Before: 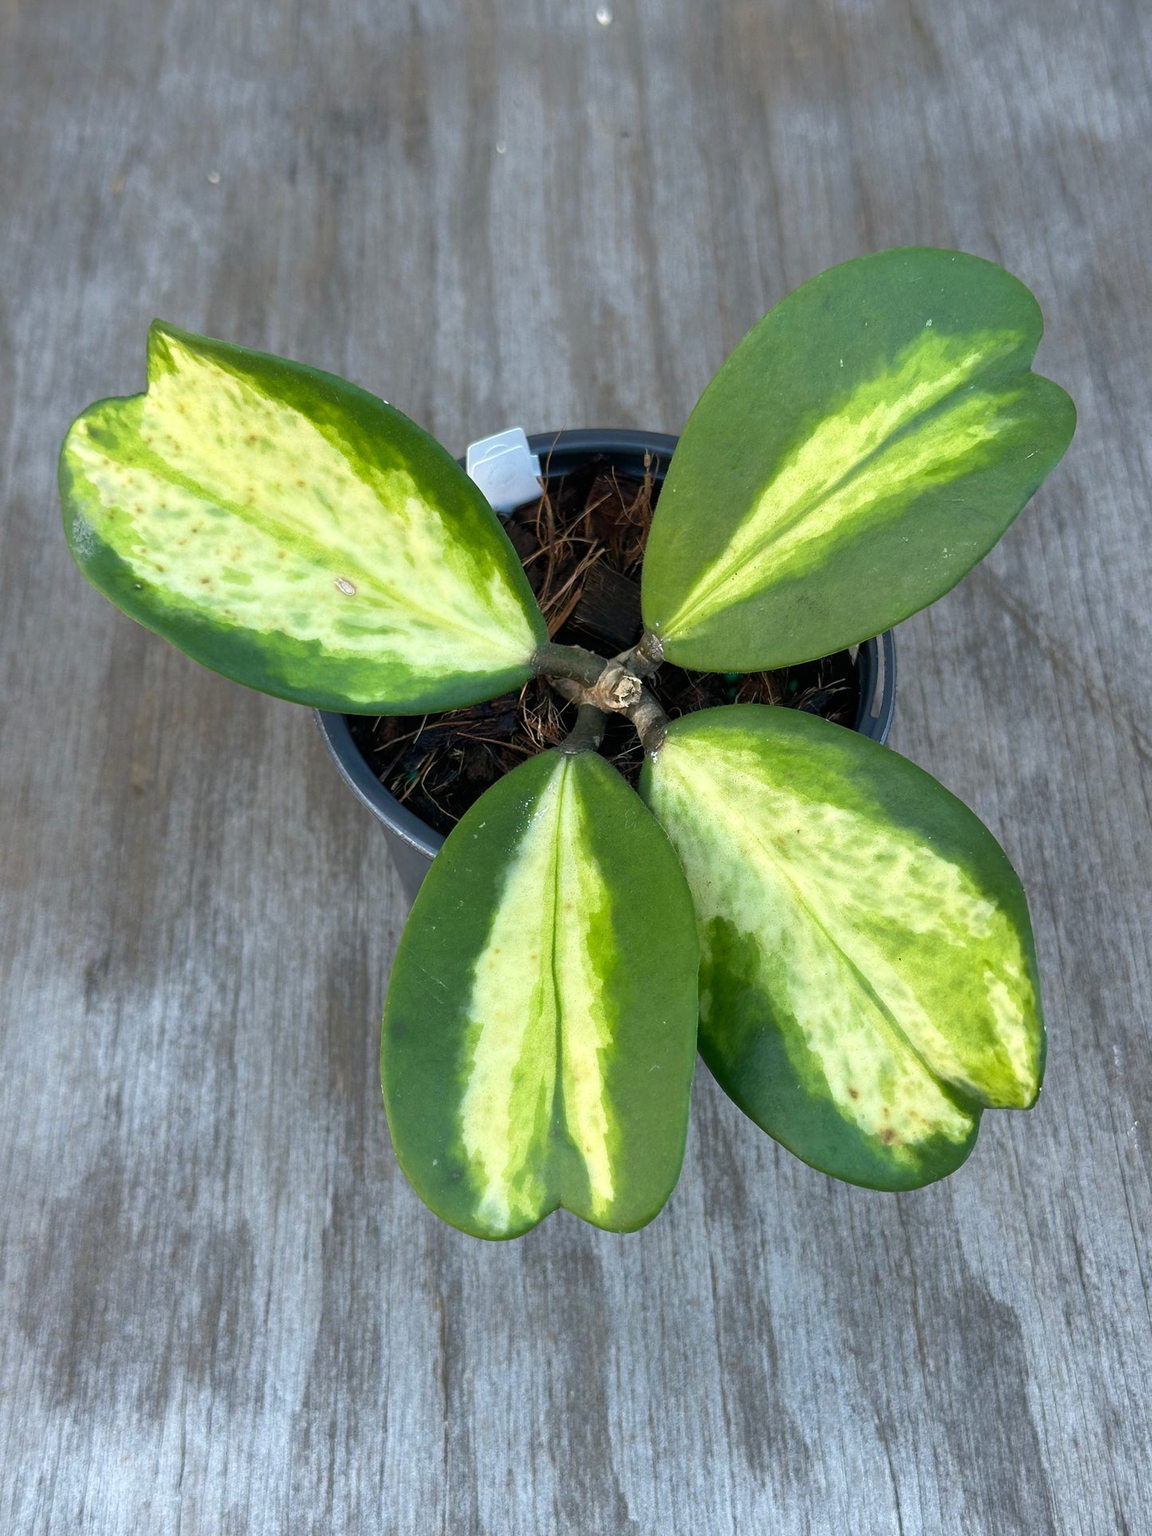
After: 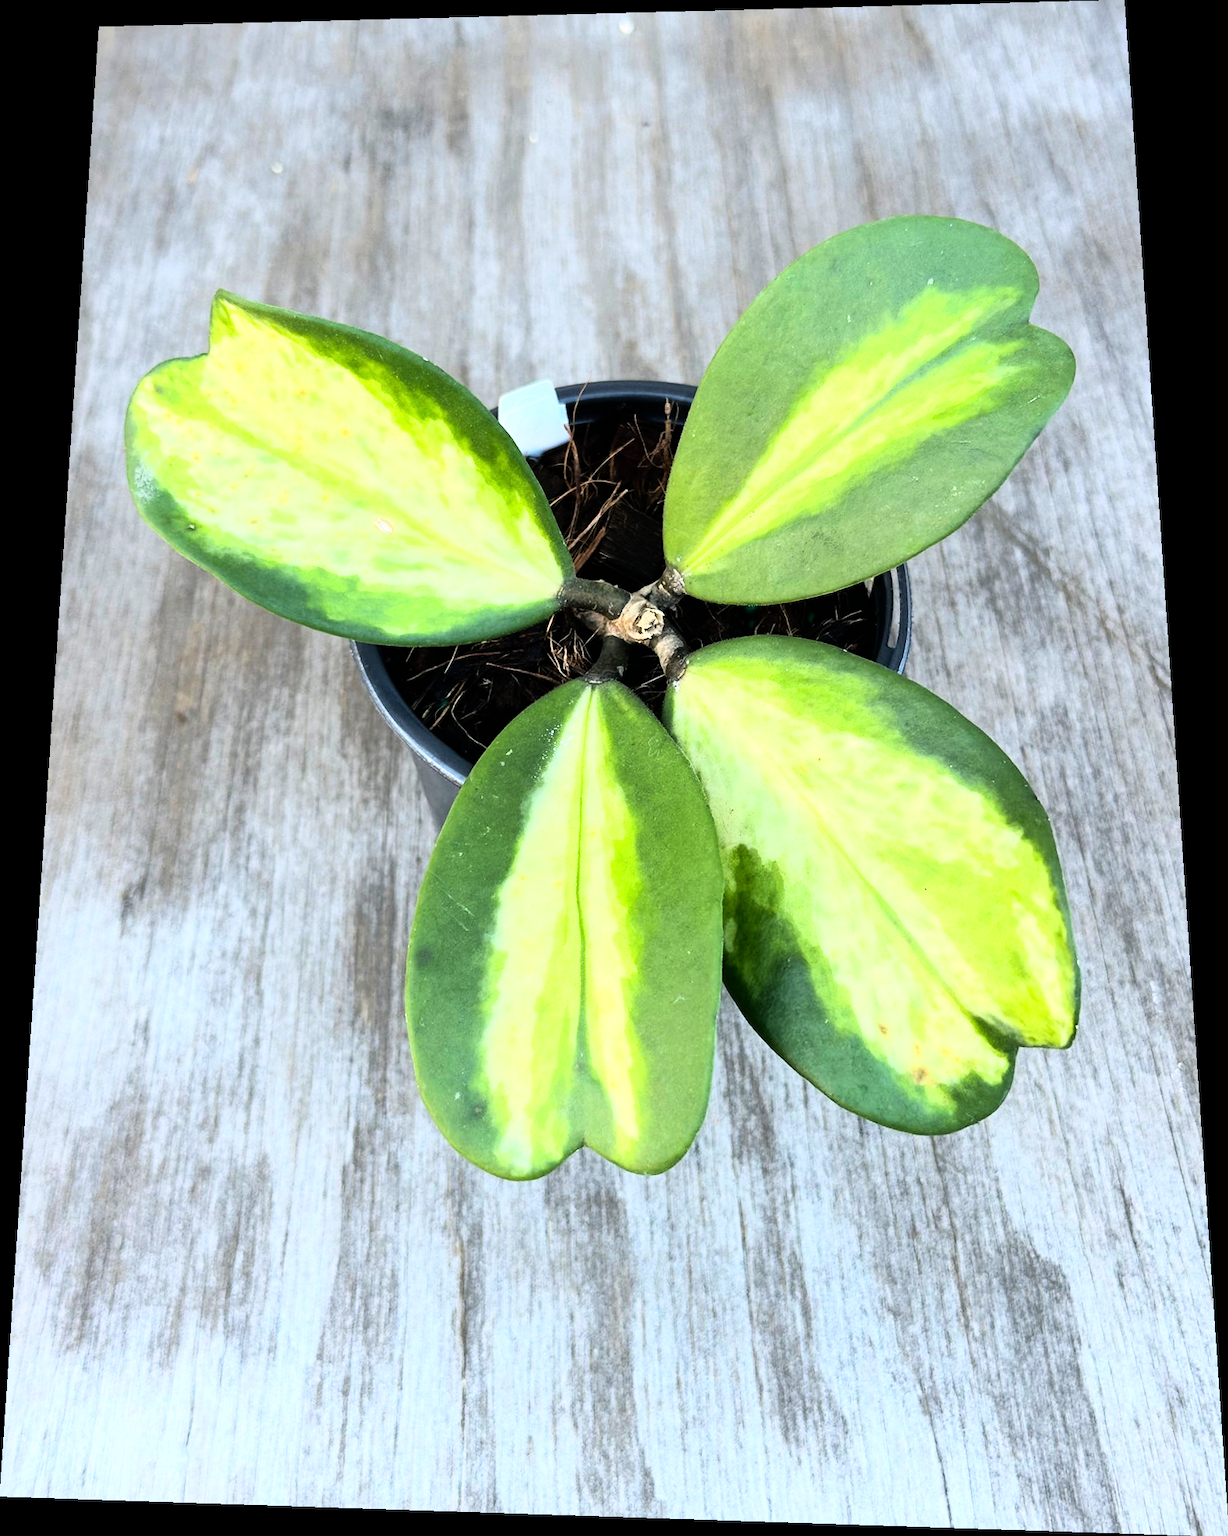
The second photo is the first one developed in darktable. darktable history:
rgb curve: curves: ch0 [(0, 0) (0.21, 0.15) (0.24, 0.21) (0.5, 0.75) (0.75, 0.96) (0.89, 0.99) (1, 1)]; ch1 [(0, 0.02) (0.21, 0.13) (0.25, 0.2) (0.5, 0.67) (0.75, 0.9) (0.89, 0.97) (1, 1)]; ch2 [(0, 0.02) (0.21, 0.13) (0.25, 0.2) (0.5, 0.67) (0.75, 0.9) (0.89, 0.97) (1, 1)], compensate middle gray true
rotate and perspective: rotation 0.128°, lens shift (vertical) -0.181, lens shift (horizontal) -0.044, shear 0.001, automatic cropping off
